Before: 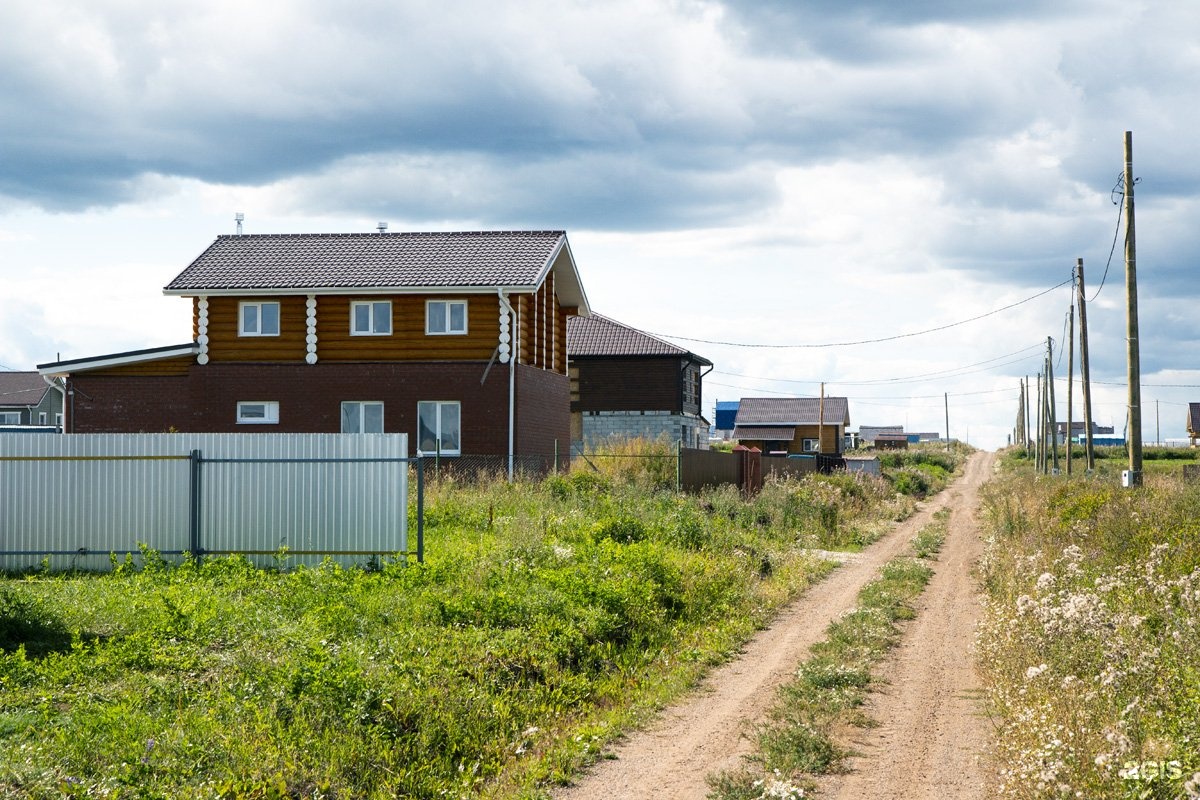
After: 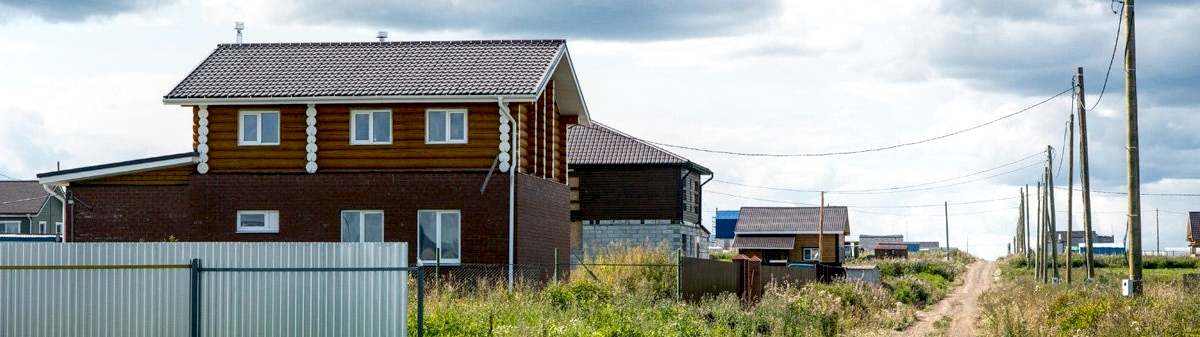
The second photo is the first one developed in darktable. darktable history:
color correction: highlights b* -0.036
local contrast: on, module defaults
crop and rotate: top 23.881%, bottom 33.951%
exposure: black level correction 0.009, exposure 0.016 EV, compensate highlight preservation false
